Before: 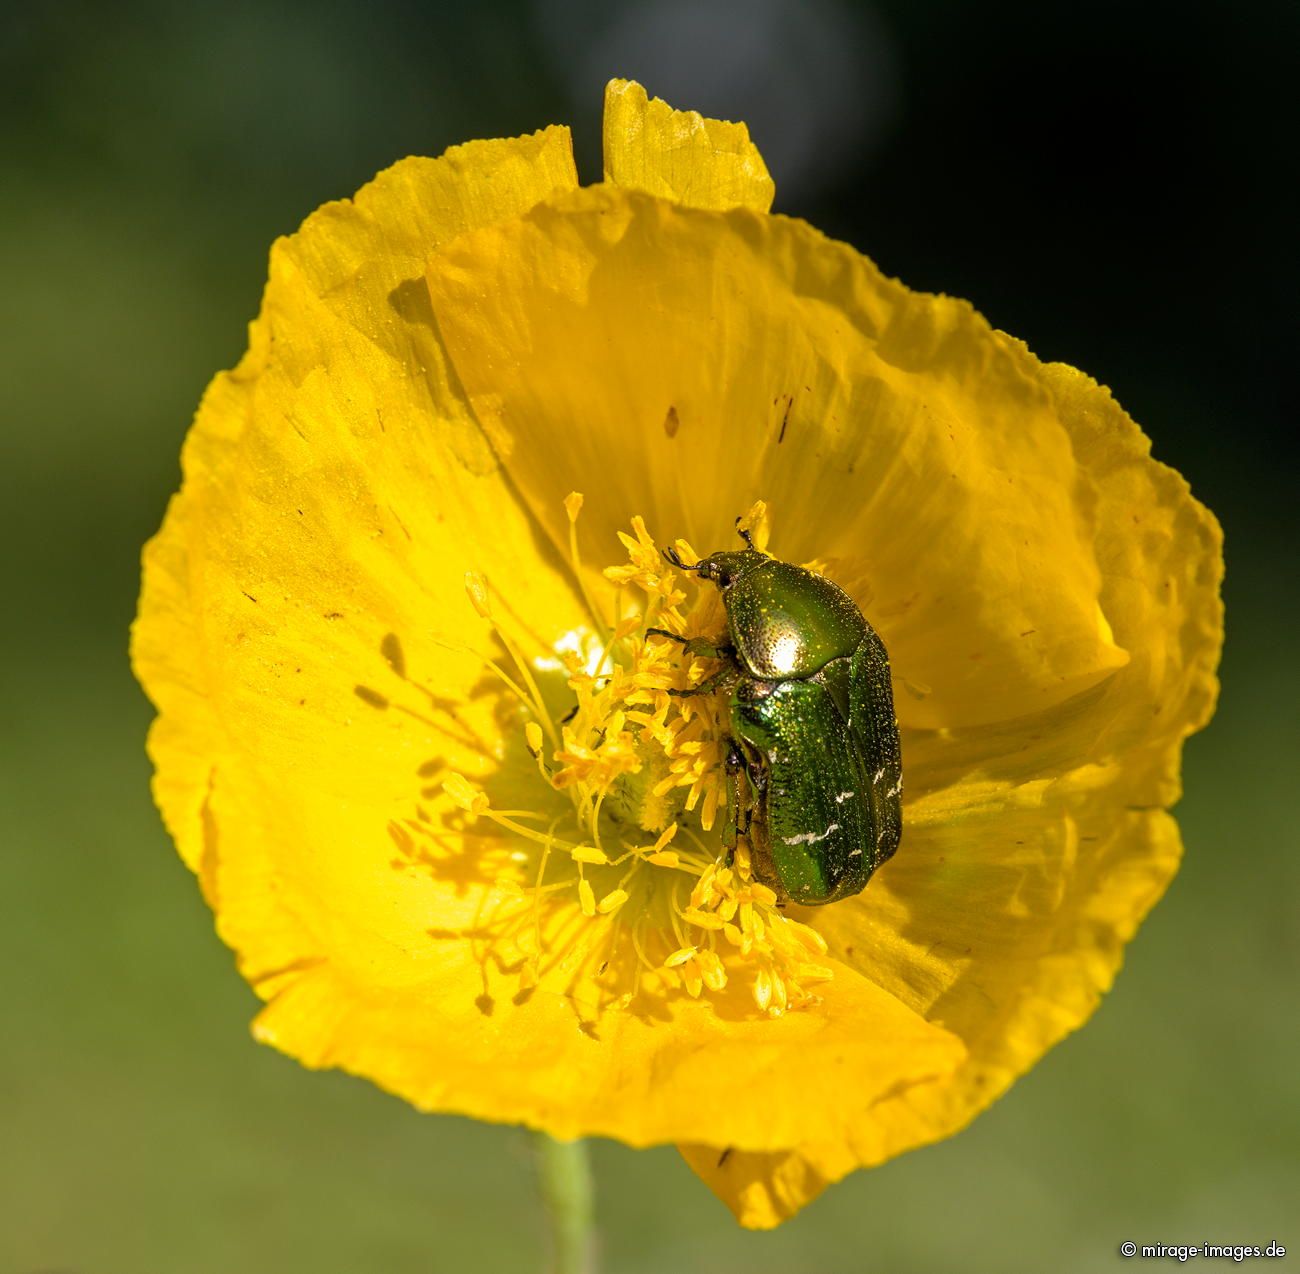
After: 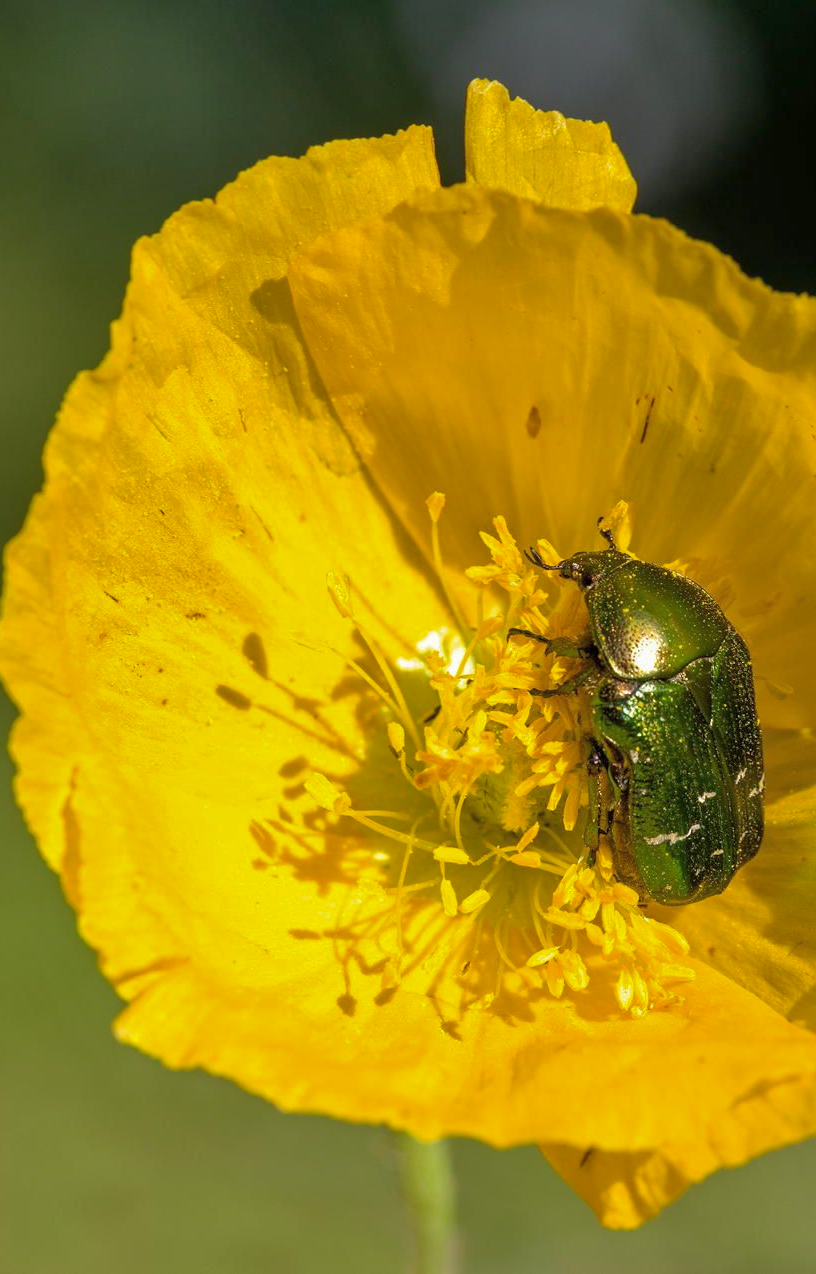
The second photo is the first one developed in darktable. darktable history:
crop: left 10.644%, right 26.528%
shadows and highlights: on, module defaults
